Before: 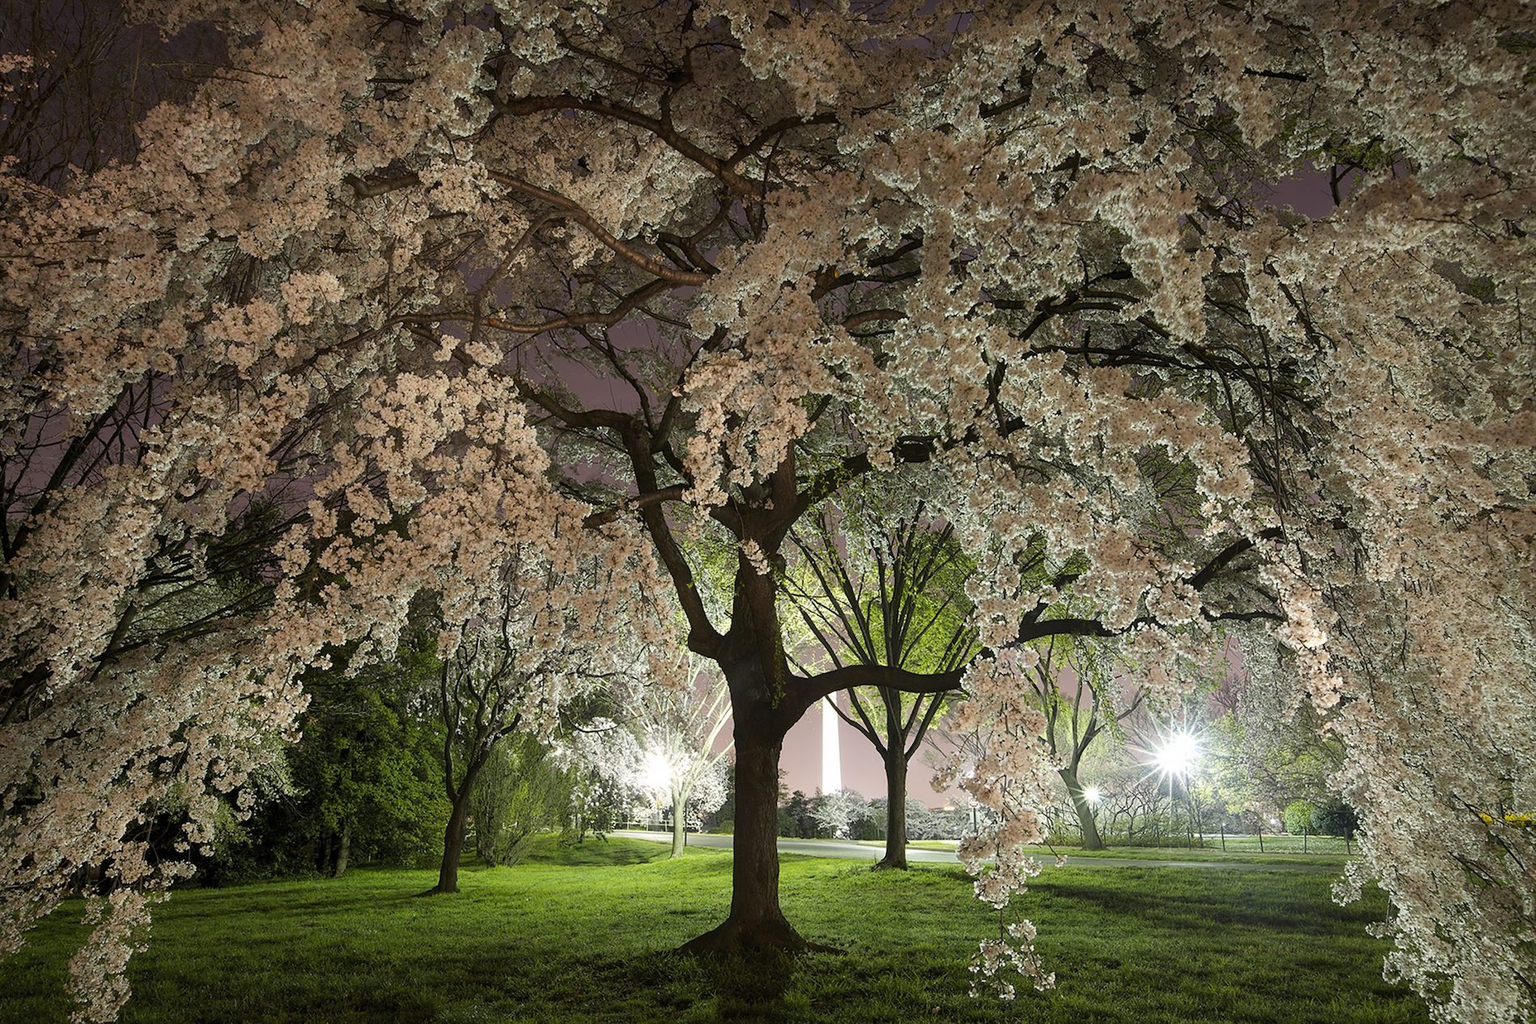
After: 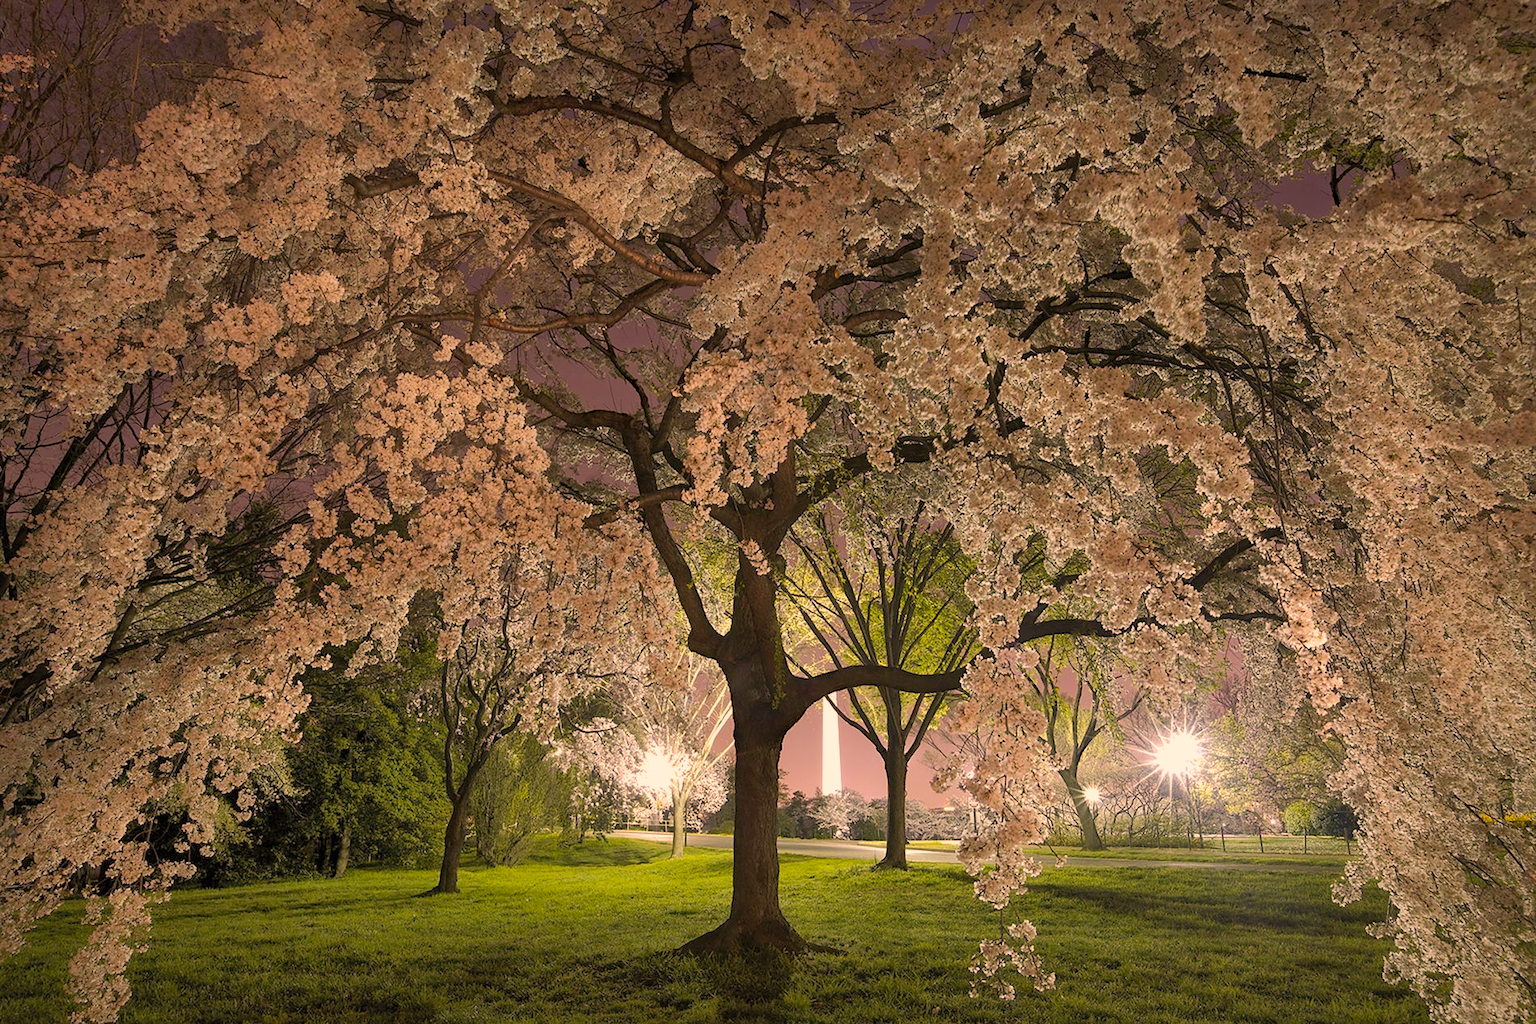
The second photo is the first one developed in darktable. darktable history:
haze removal: compatibility mode true, adaptive false
shadows and highlights: shadows 59.04, highlights -59.93
color correction: highlights a* 22, highlights b* 22.29
